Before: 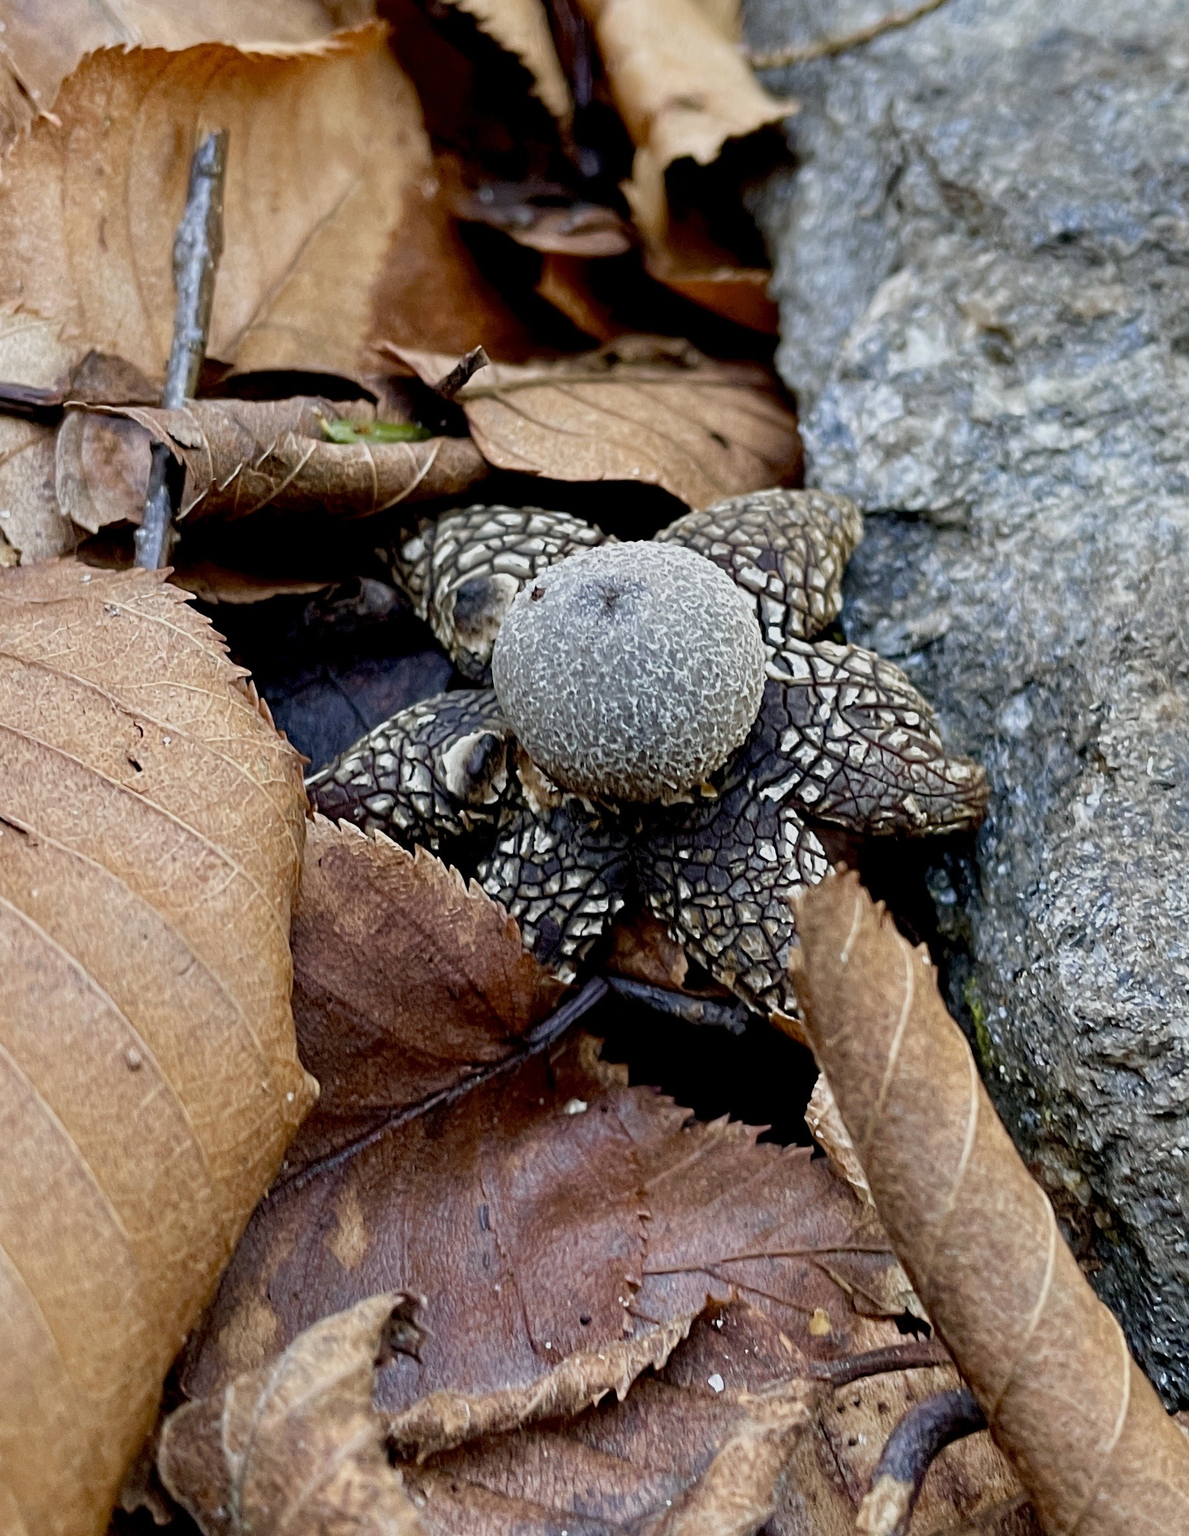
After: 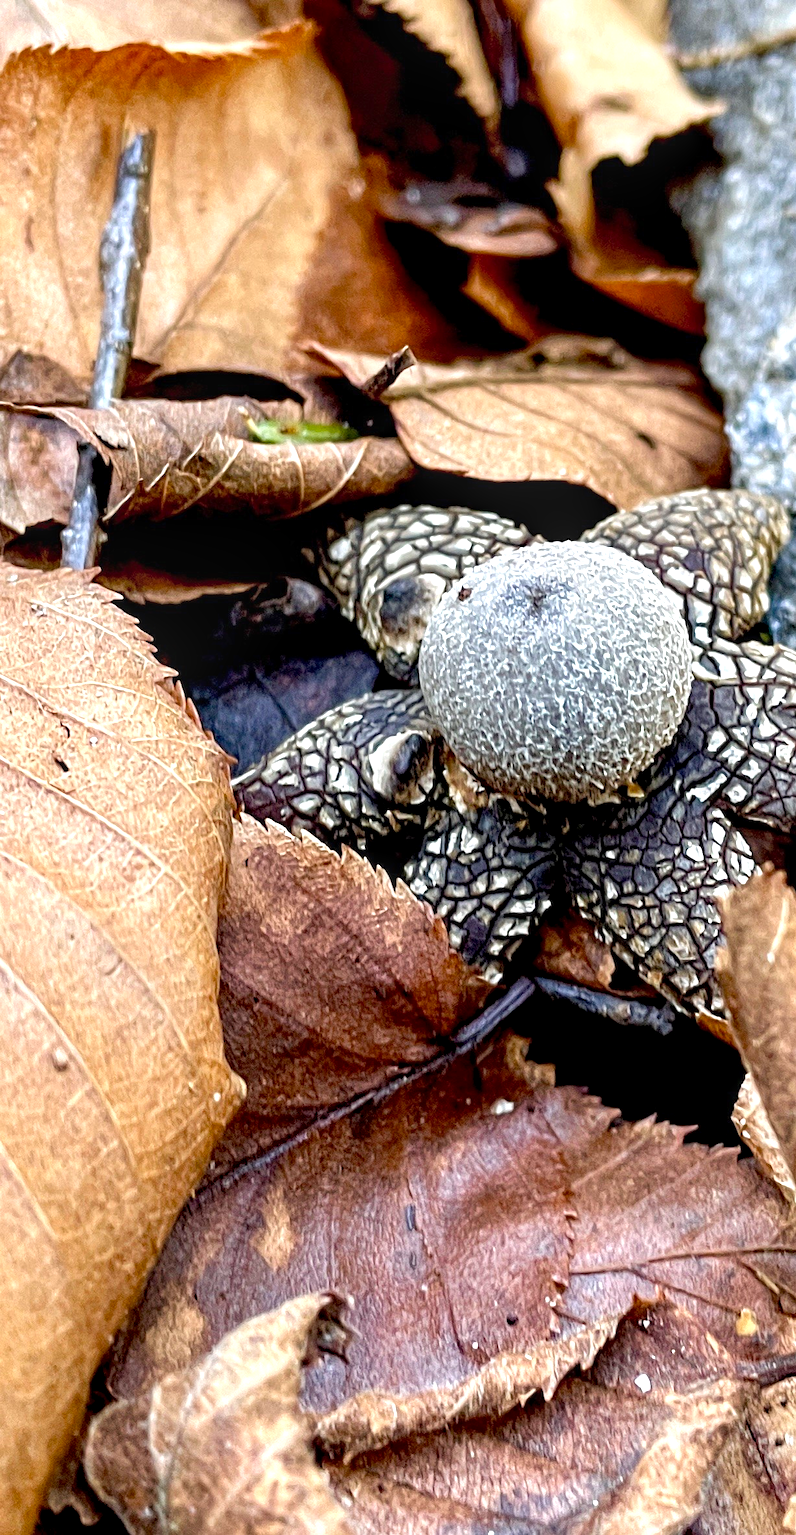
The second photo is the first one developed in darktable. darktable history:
crop and rotate: left 6.212%, right 26.748%
exposure: black level correction 0.001, exposure 1 EV, compensate highlight preservation false
local contrast: on, module defaults
